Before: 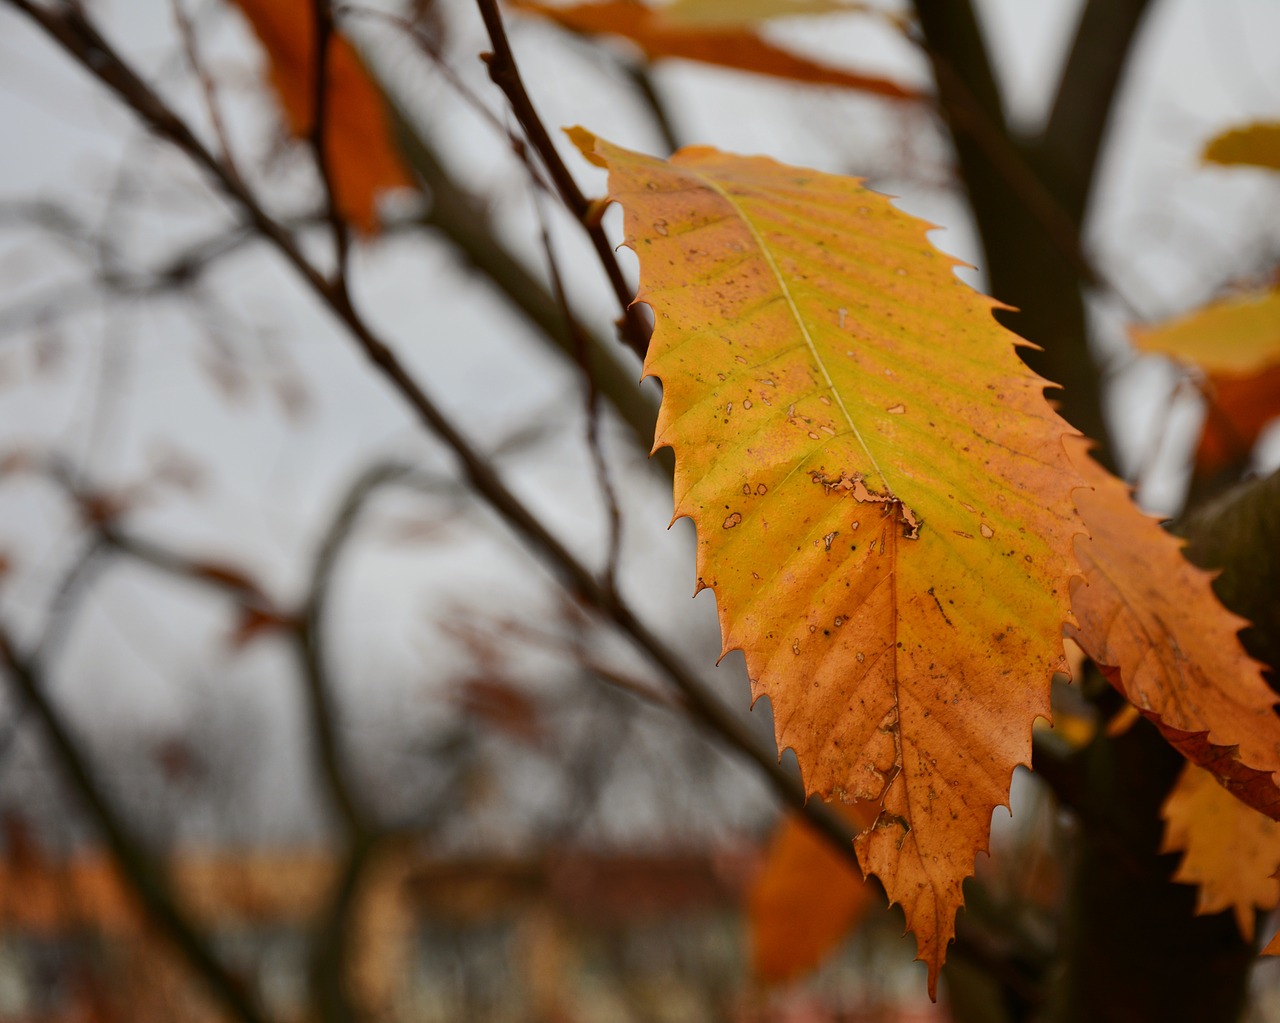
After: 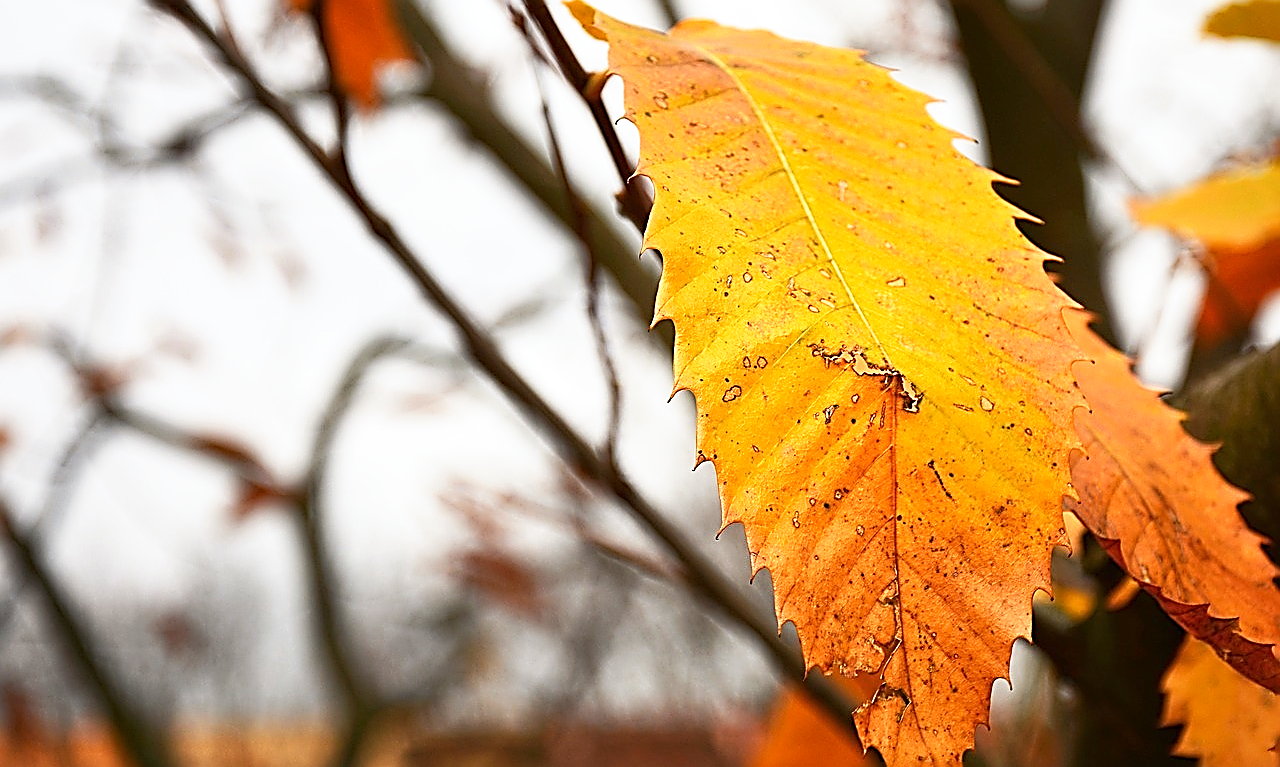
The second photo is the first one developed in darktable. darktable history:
sharpen: amount 1.861
base curve: curves: ch0 [(0, 0) (0.495, 0.917) (1, 1)], preserve colors none
crop and rotate: top 12.5%, bottom 12.5%
shadows and highlights: shadows 12, white point adjustment 1.2, highlights -0.36, soften with gaussian
